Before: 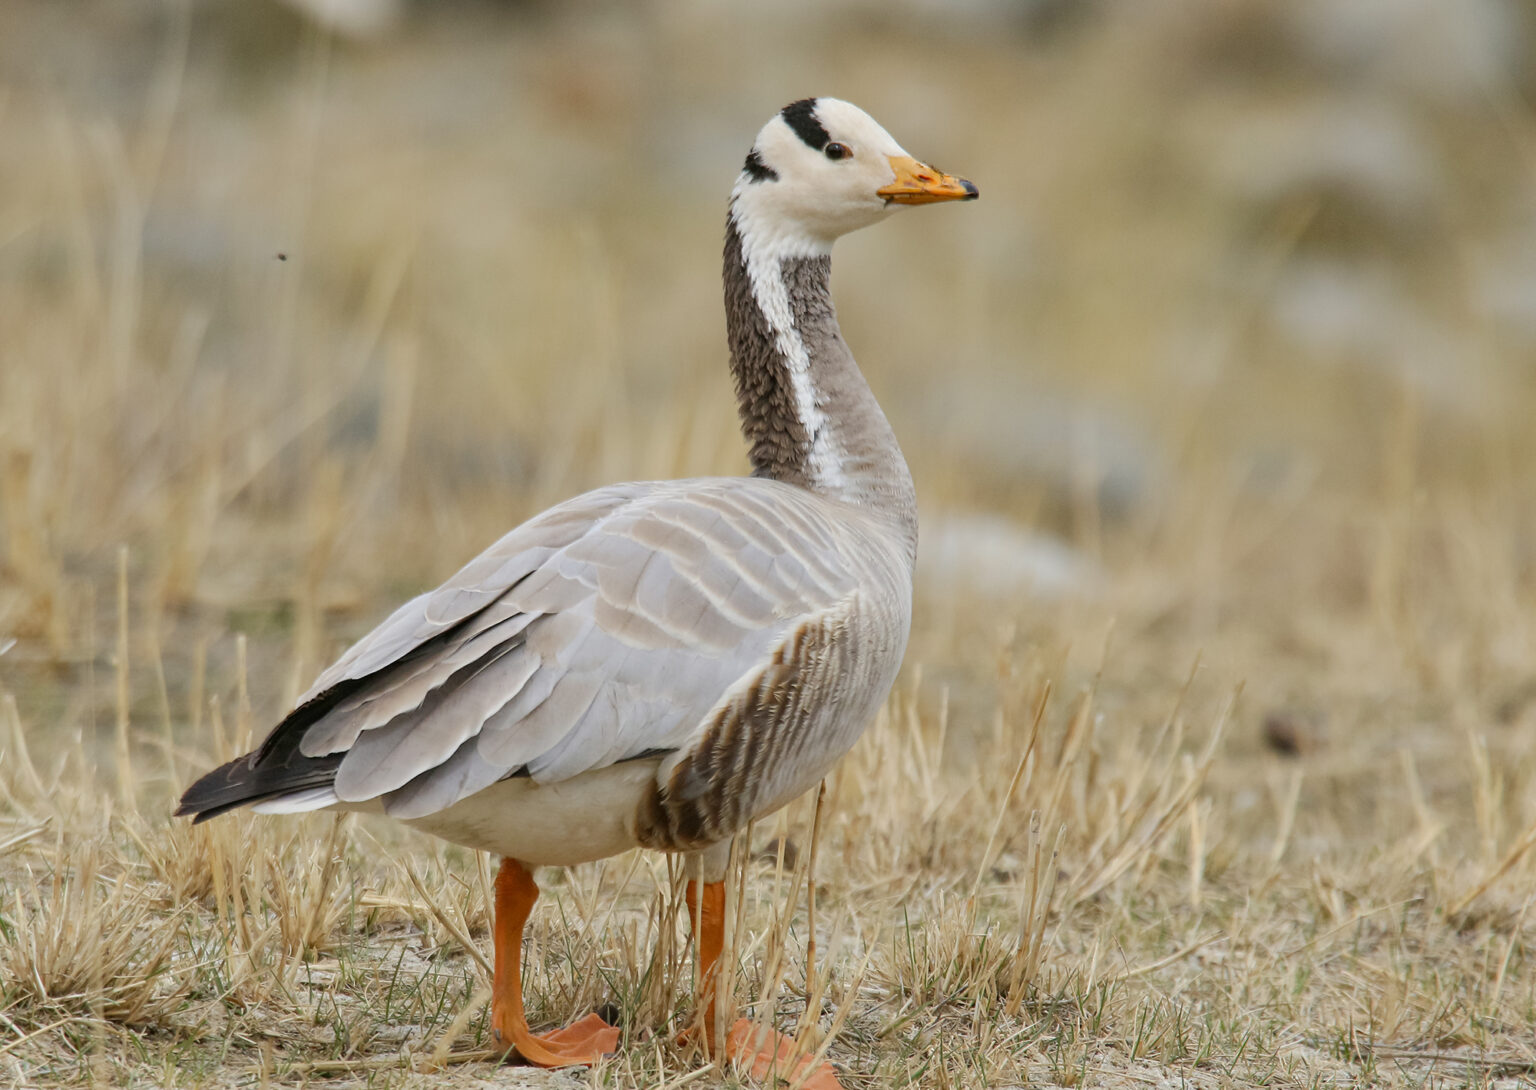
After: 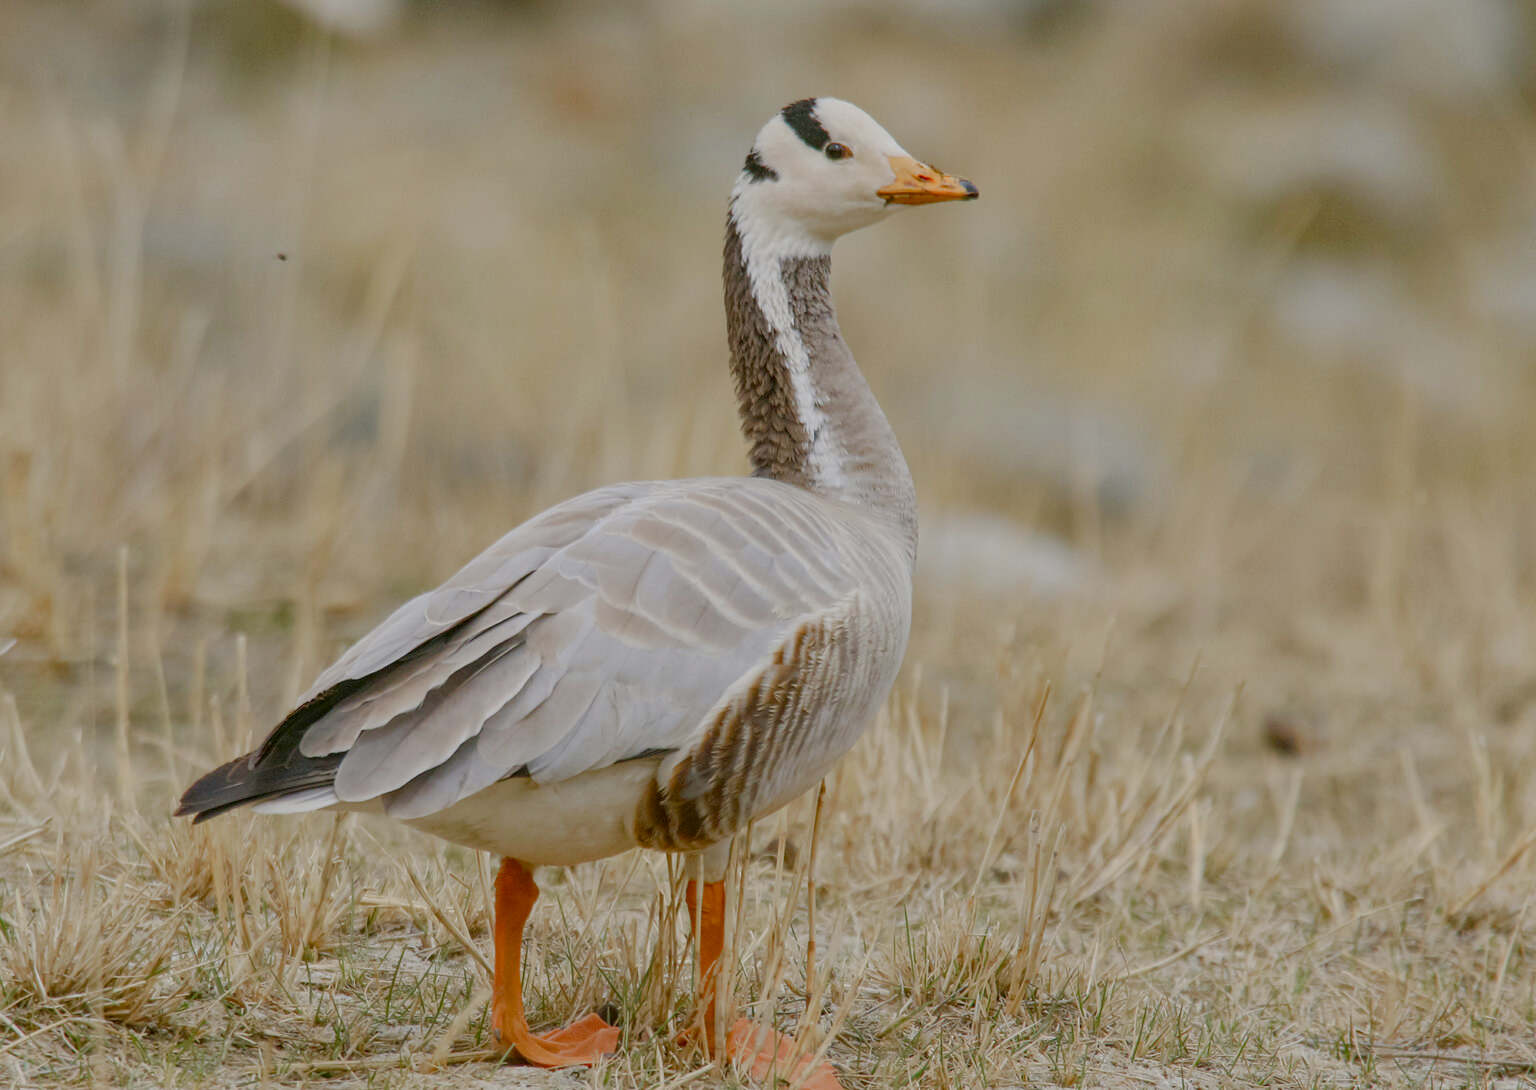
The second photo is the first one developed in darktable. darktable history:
color balance rgb: shadows lift › chroma 1%, shadows lift › hue 113°, highlights gain › chroma 0.2%, highlights gain › hue 333°, perceptual saturation grading › global saturation 20%, perceptual saturation grading › highlights -50%, perceptual saturation grading › shadows 25%, contrast -30%
local contrast: on, module defaults
